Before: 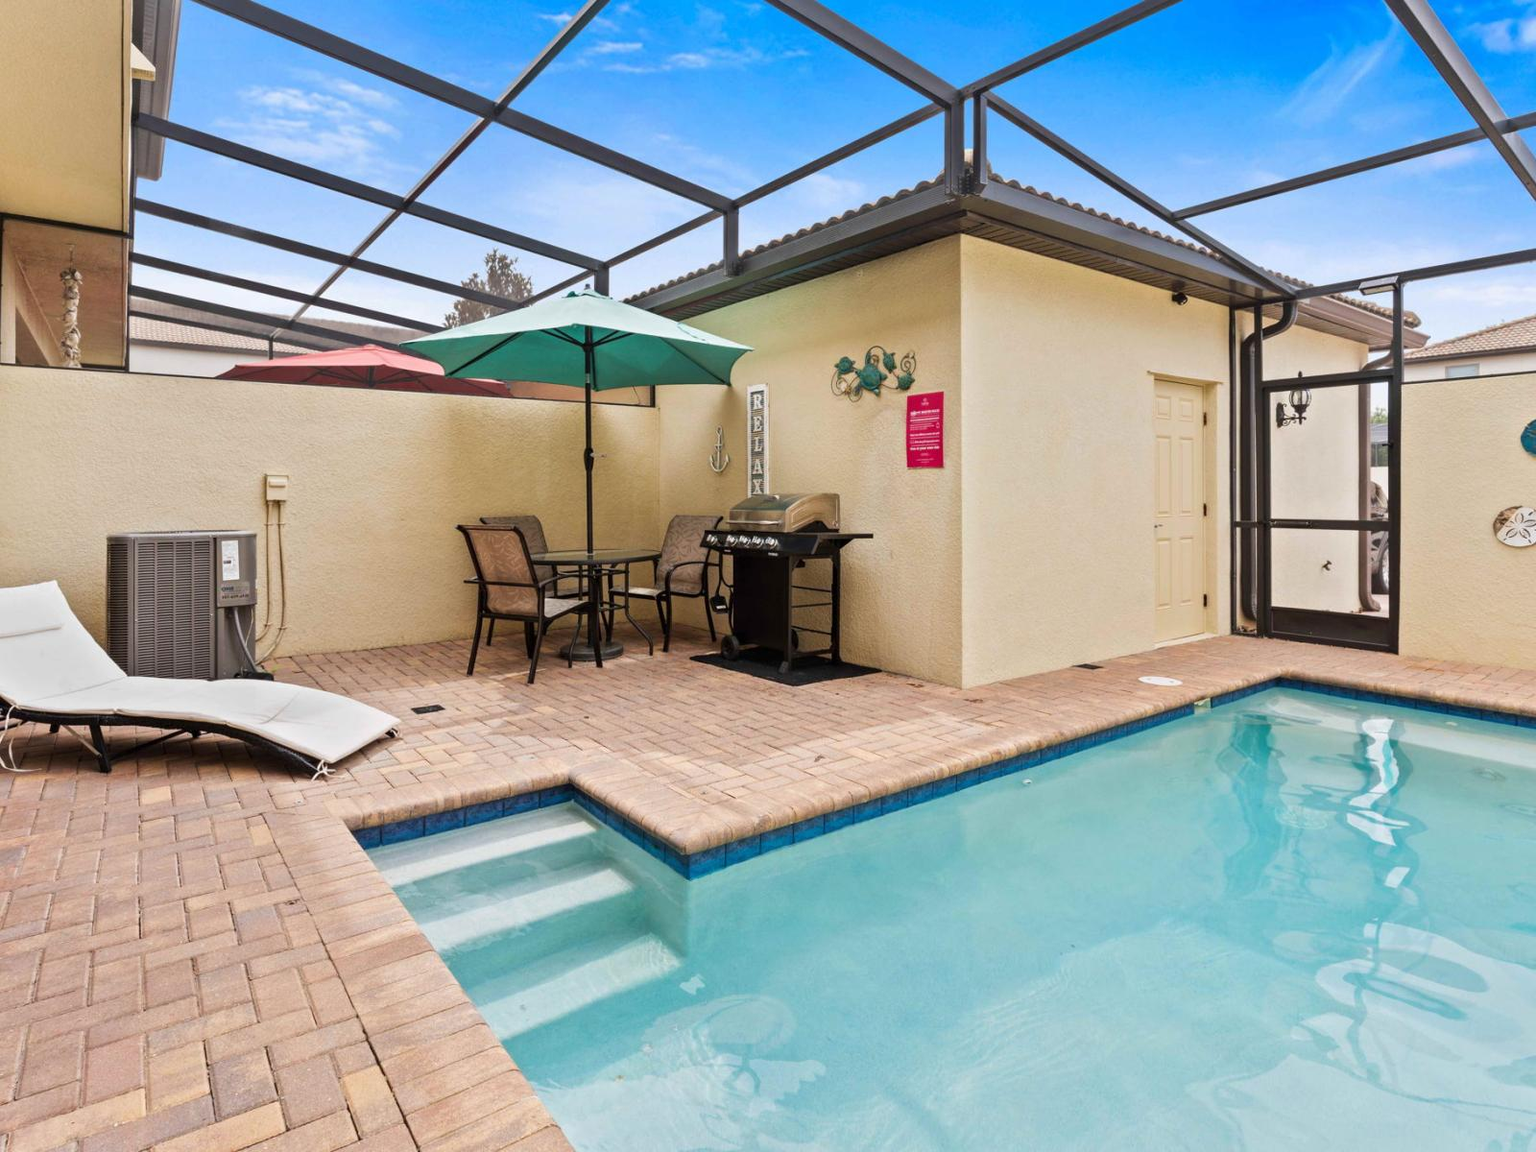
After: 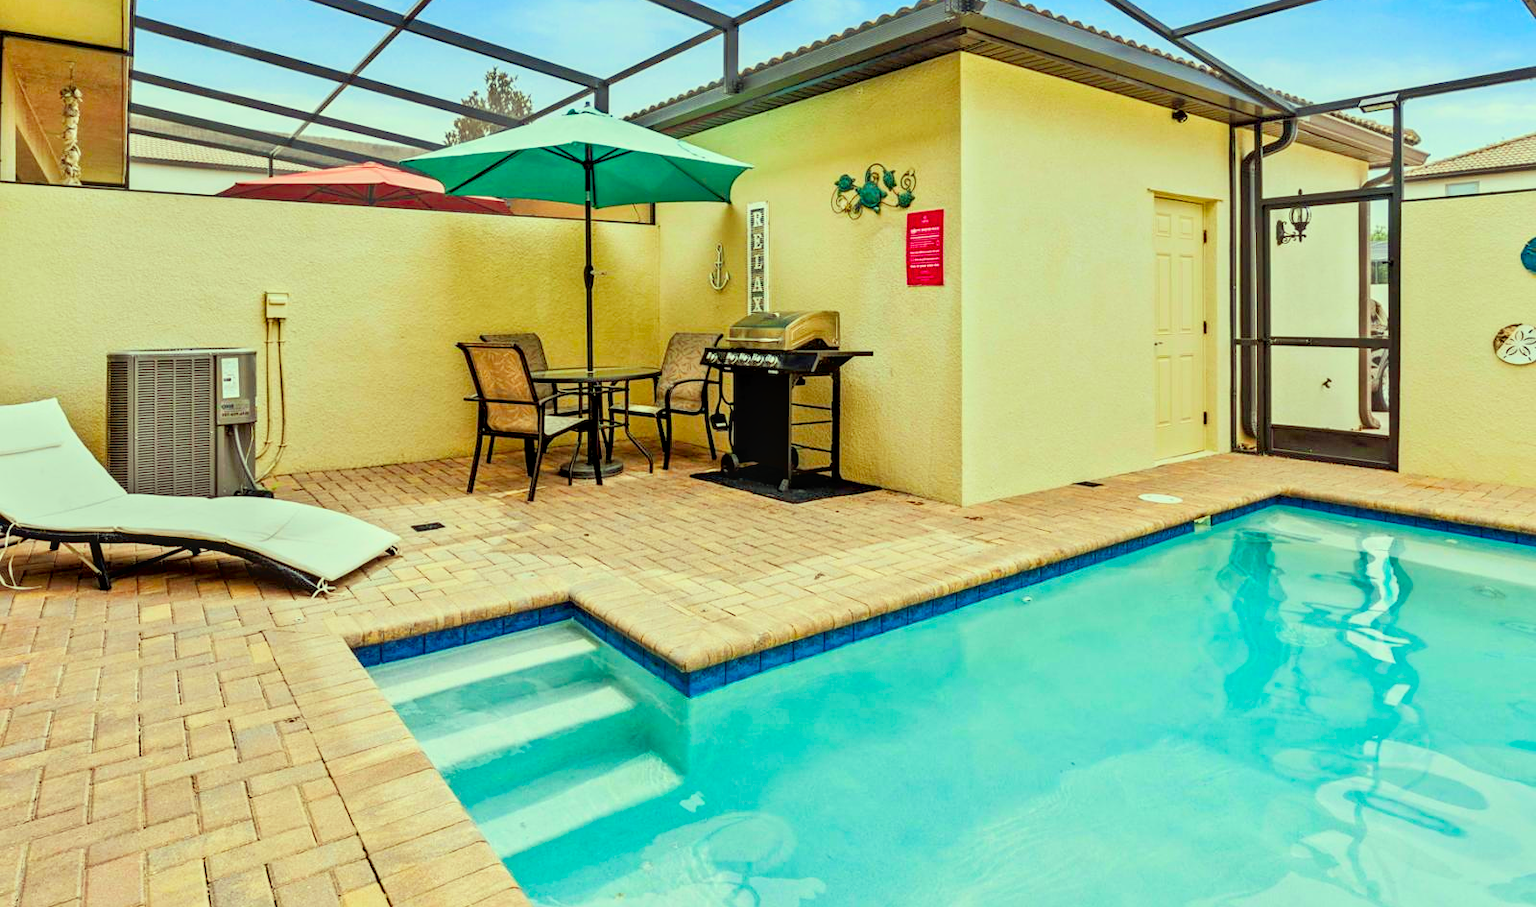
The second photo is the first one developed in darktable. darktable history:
color correction: highlights a* -10.85, highlights b* 9.96, saturation 1.71
local contrast: detail 130%
tone equalizer: -7 EV 0.164 EV, -6 EV 0.589 EV, -5 EV 1.17 EV, -4 EV 1.33 EV, -3 EV 1.14 EV, -2 EV 0.6 EV, -1 EV 0.154 EV
sharpen: amount 0.206
tone curve: curves: ch0 [(0, 0) (0.003, 0.016) (0.011, 0.016) (0.025, 0.016) (0.044, 0.017) (0.069, 0.026) (0.1, 0.044) (0.136, 0.074) (0.177, 0.121) (0.224, 0.183) (0.277, 0.248) (0.335, 0.326) (0.399, 0.413) (0.468, 0.511) (0.543, 0.612) (0.623, 0.717) (0.709, 0.818) (0.801, 0.911) (0.898, 0.979) (1, 1)], color space Lab, independent channels, preserve colors none
crop and rotate: top 15.843%, bottom 5.357%
filmic rgb: black relative exposure -7.65 EV, white relative exposure 4.56 EV, threshold 2.94 EV, hardness 3.61, enable highlight reconstruction true
